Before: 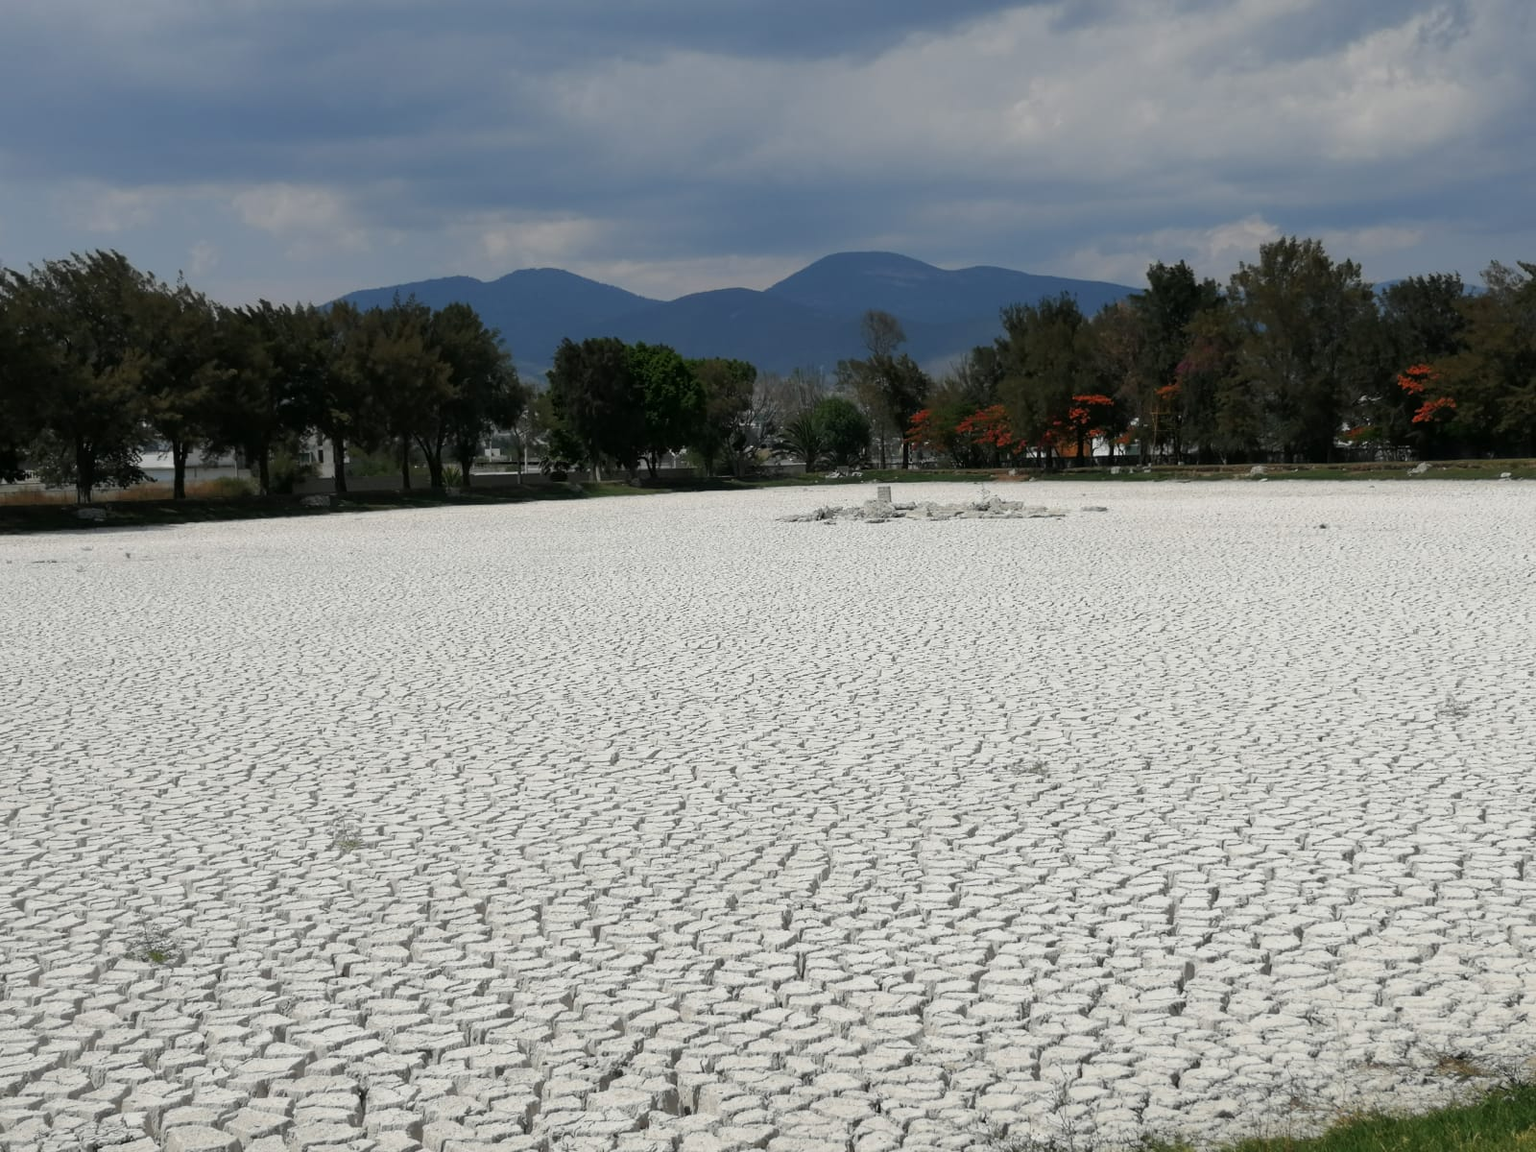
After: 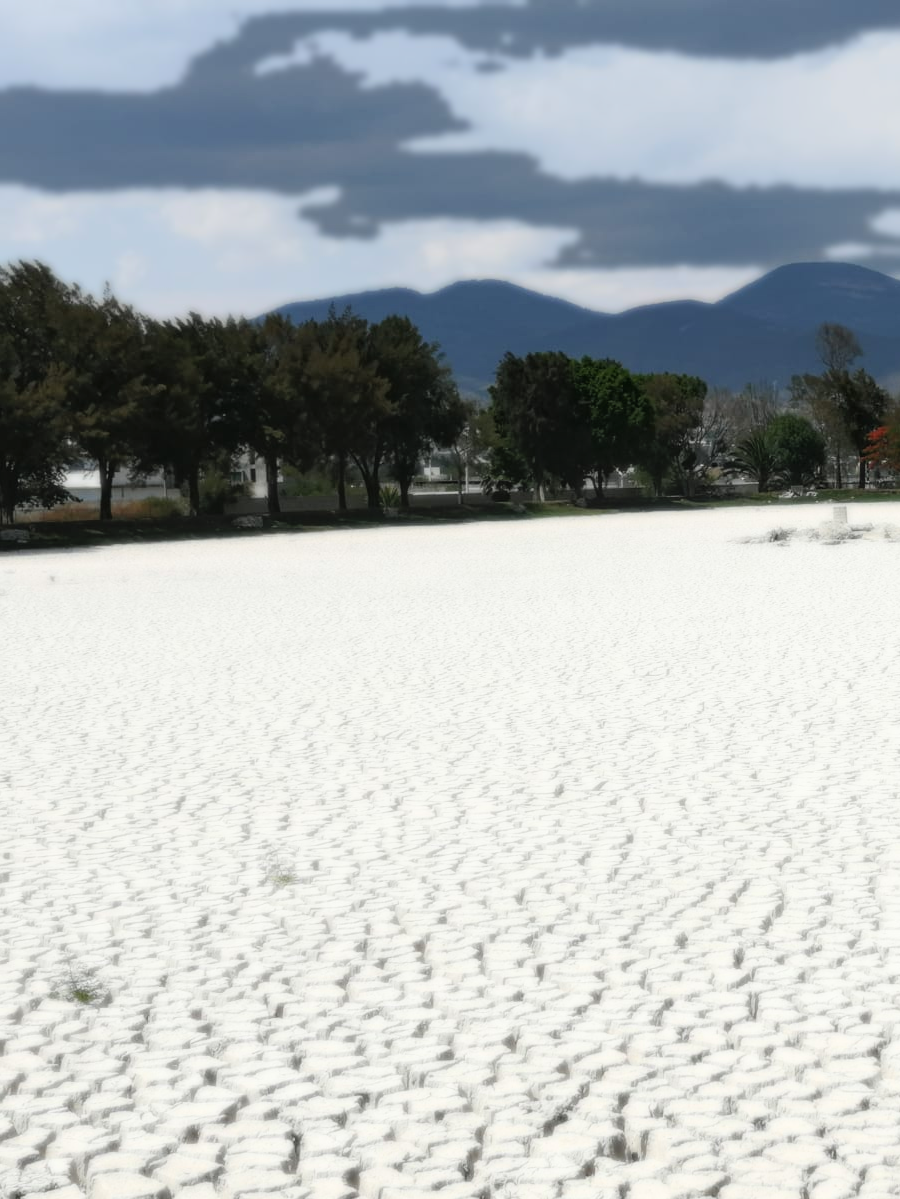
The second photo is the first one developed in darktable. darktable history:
crop: left 5.114%, right 38.589%
bloom: size 0%, threshold 54.82%, strength 8.31%
local contrast: detail 110%
